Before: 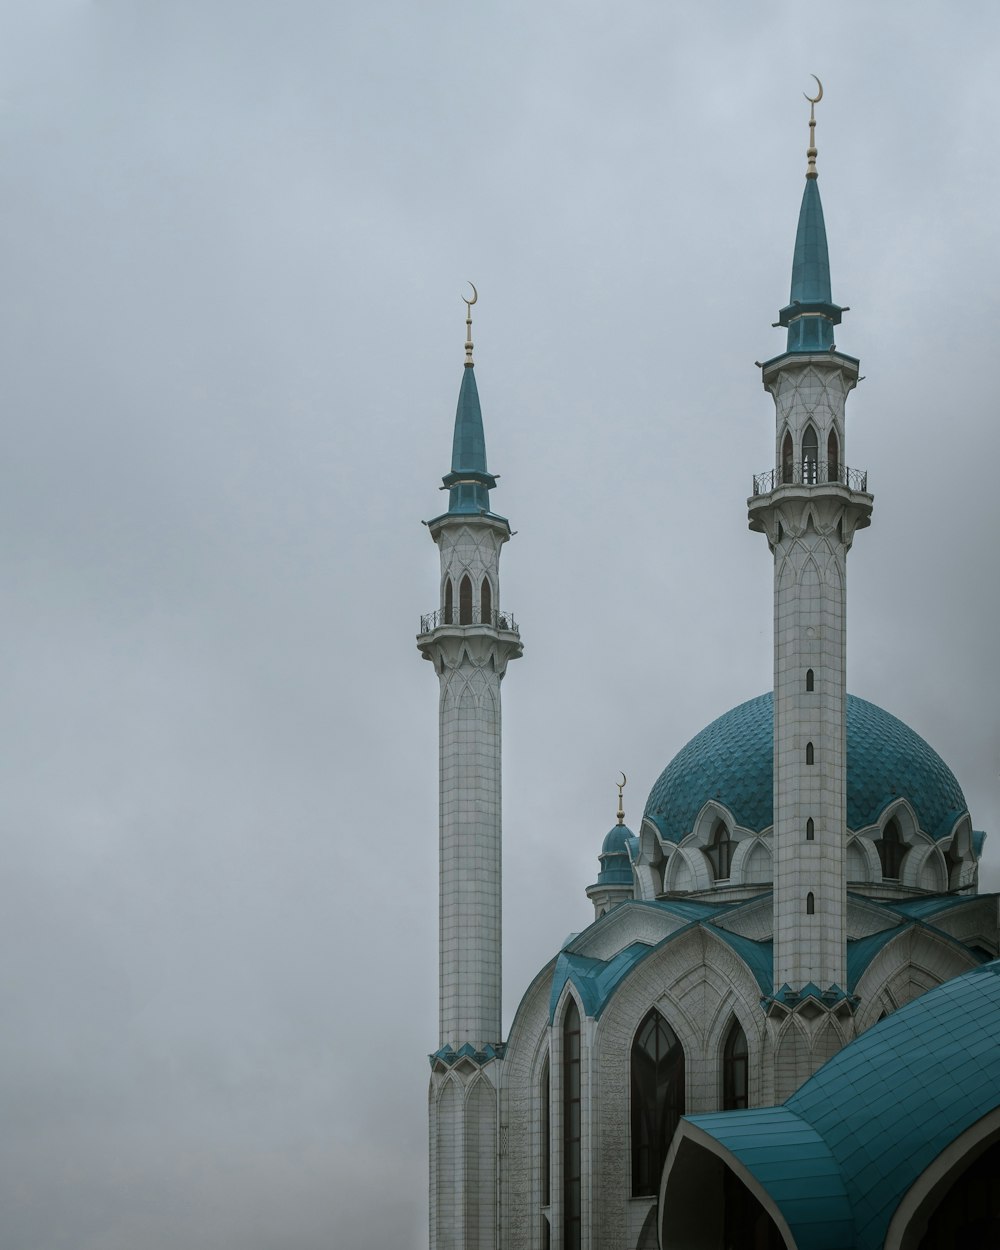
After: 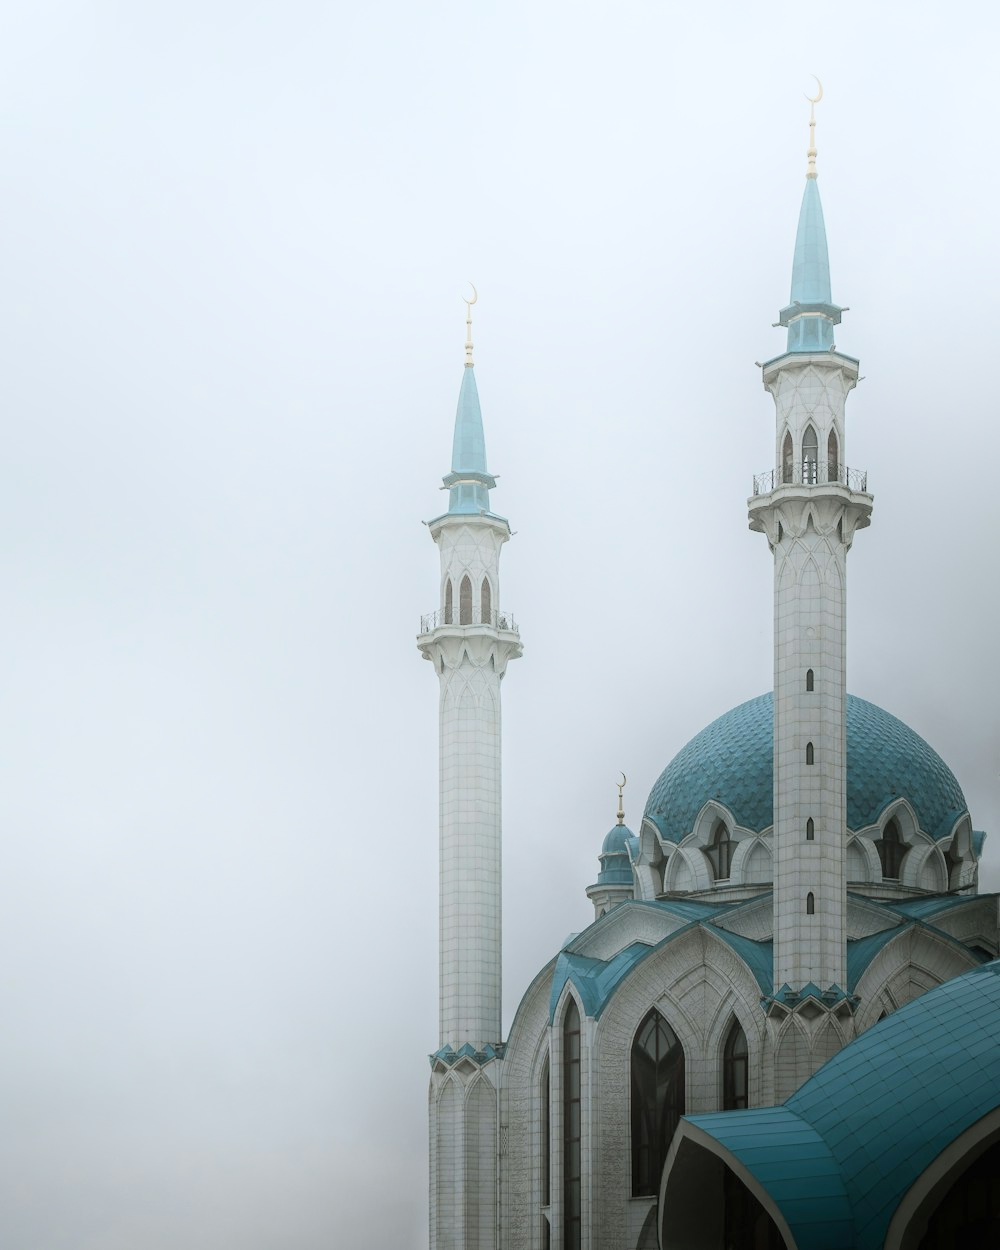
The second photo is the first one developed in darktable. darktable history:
contrast brightness saturation: brightness 0.154
color zones: curves: ch2 [(0, 0.5) (0.143, 0.5) (0.286, 0.489) (0.415, 0.421) (0.571, 0.5) (0.714, 0.5) (0.857, 0.5) (1, 0.5)]
shadows and highlights: shadows -52.54, highlights 86.54, soften with gaussian
